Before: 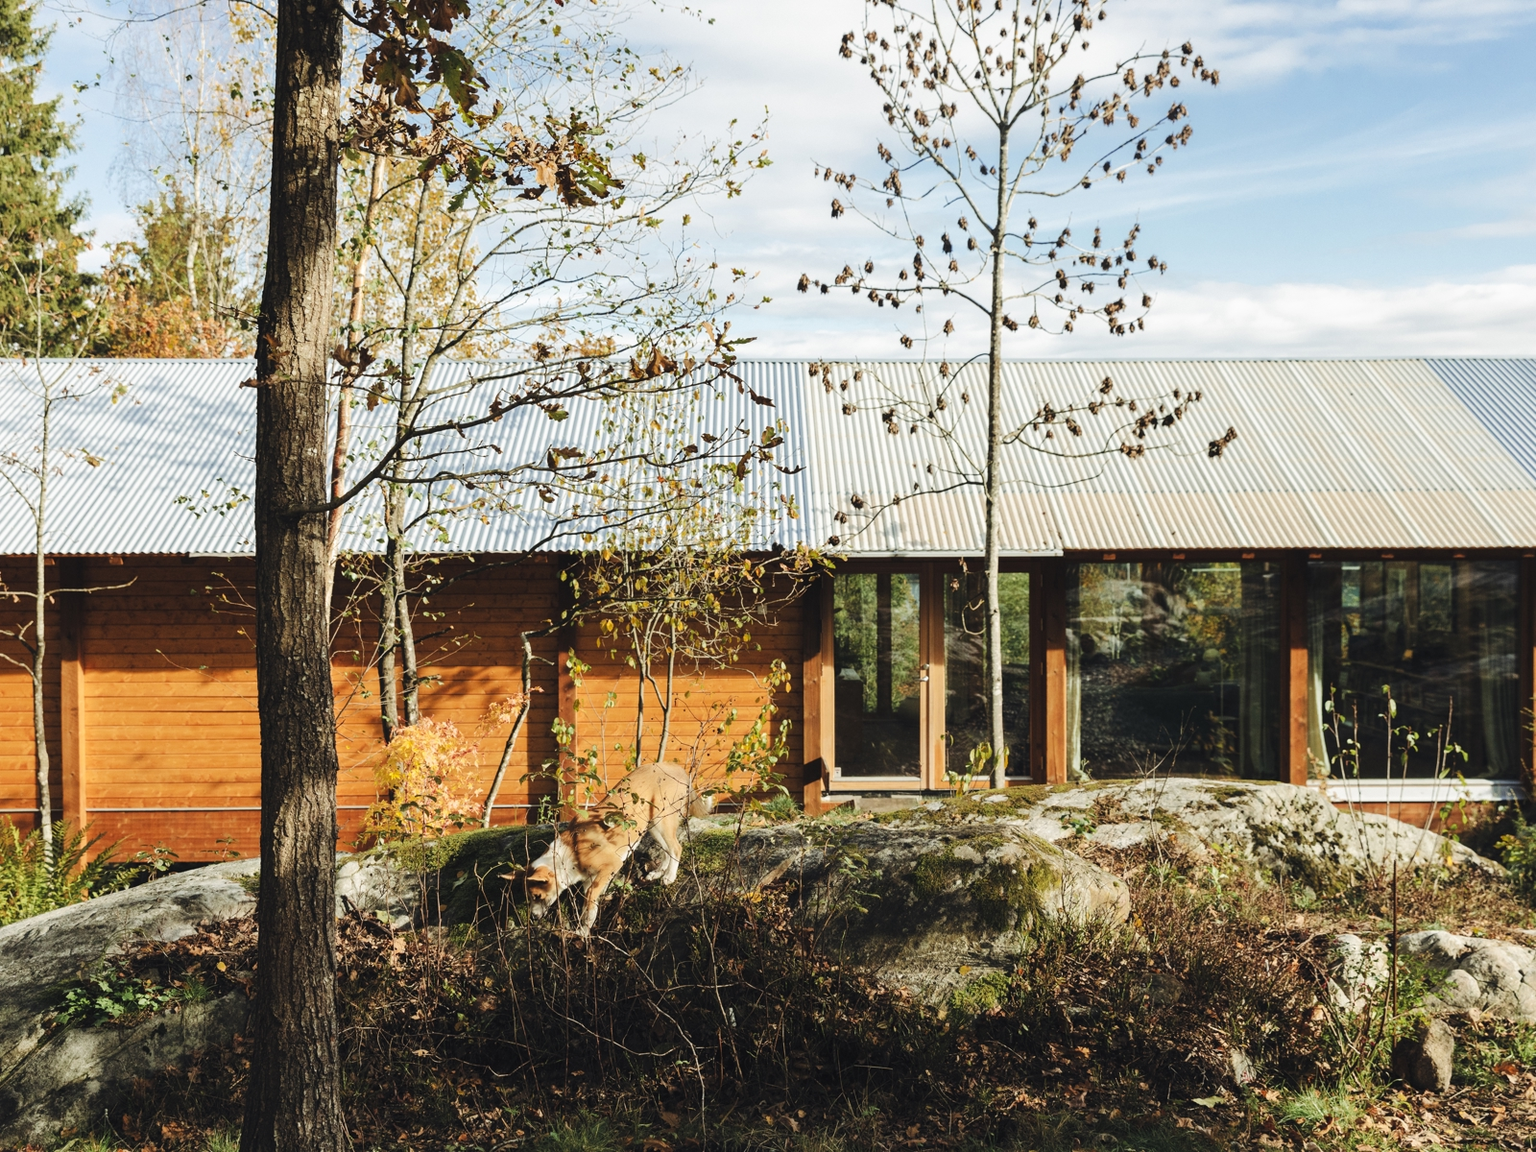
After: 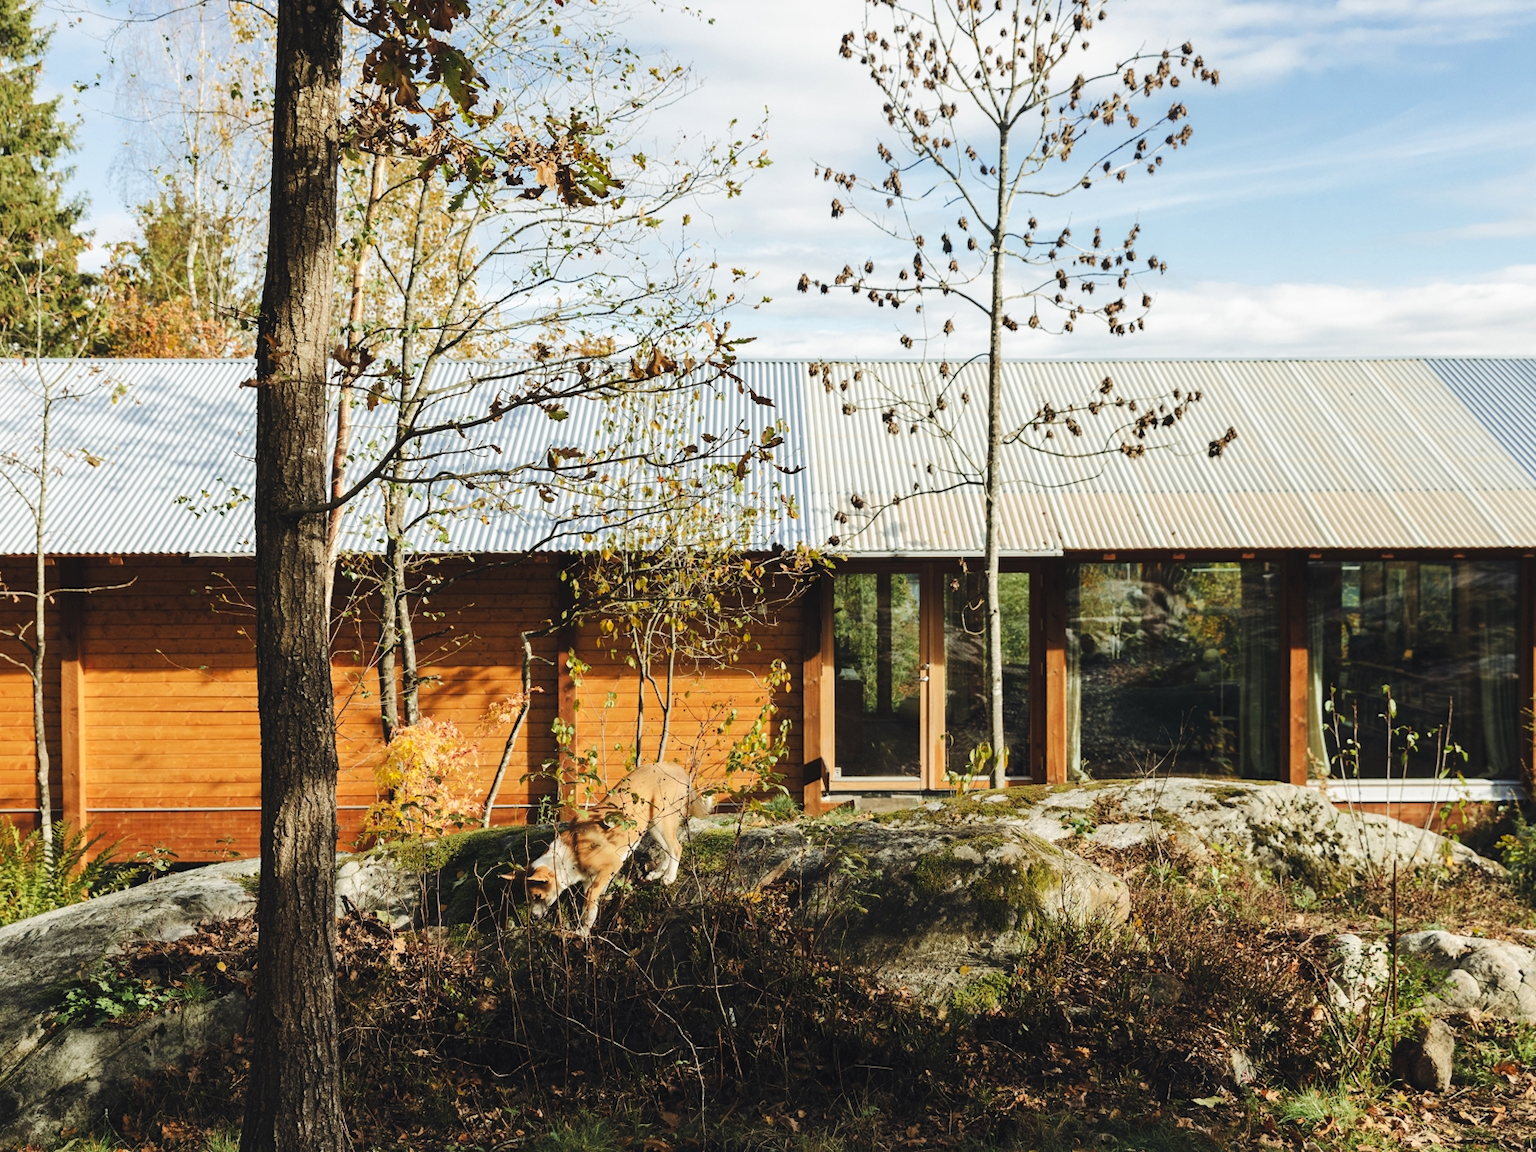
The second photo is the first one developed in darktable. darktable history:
contrast brightness saturation: contrast 0.036, saturation 0.071
